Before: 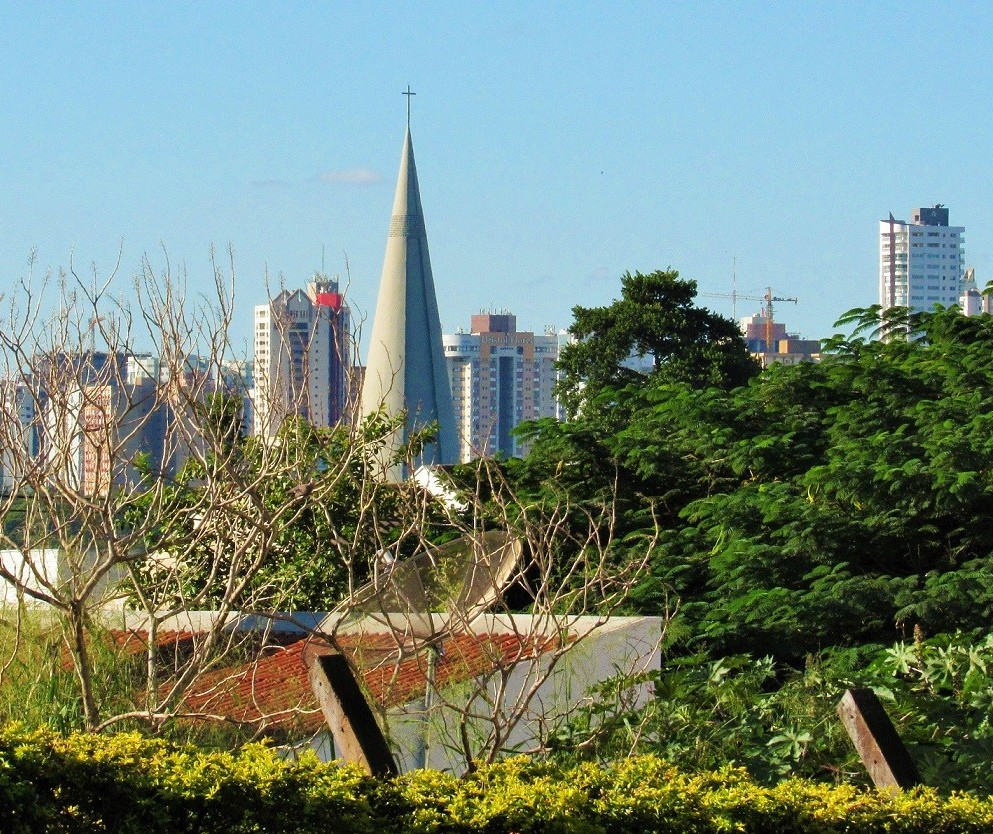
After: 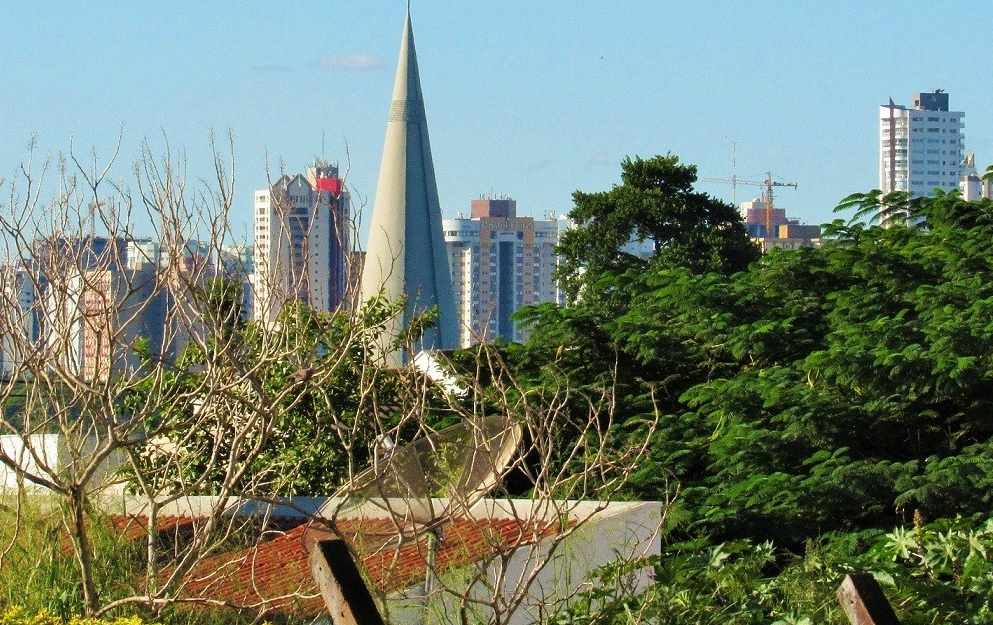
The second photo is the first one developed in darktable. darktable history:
crop: top 13.819%, bottom 11.169%
contrast equalizer: y [[0.5 ×6], [0.5 ×6], [0.5, 0.5, 0.501, 0.545, 0.707, 0.863], [0 ×6], [0 ×6]]
